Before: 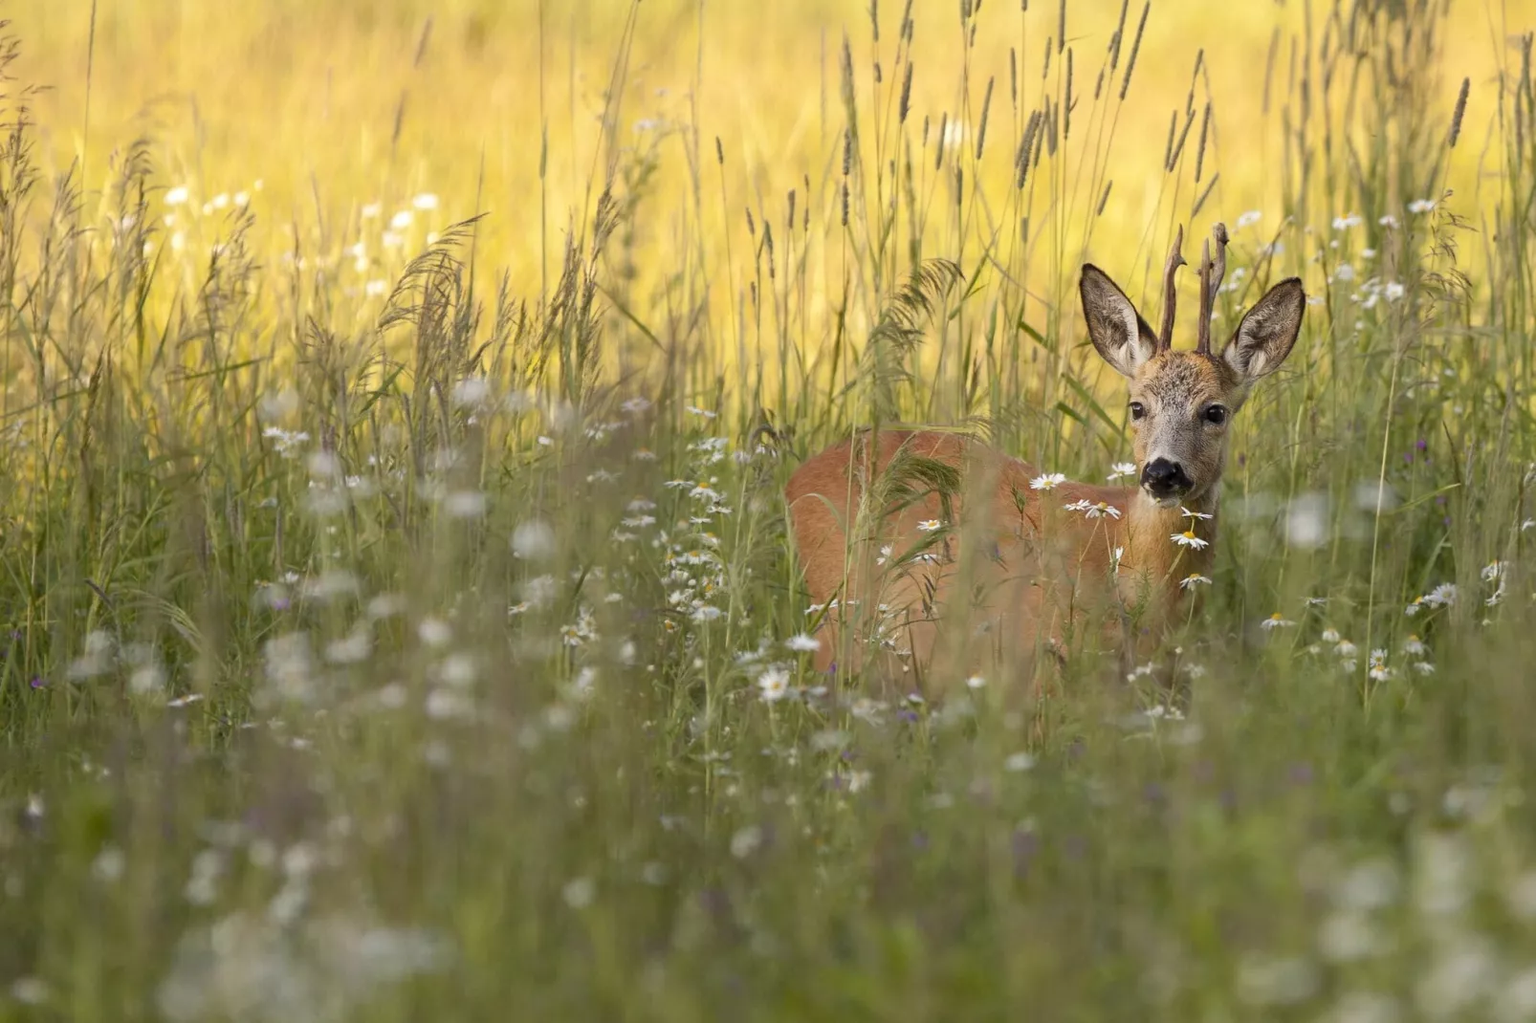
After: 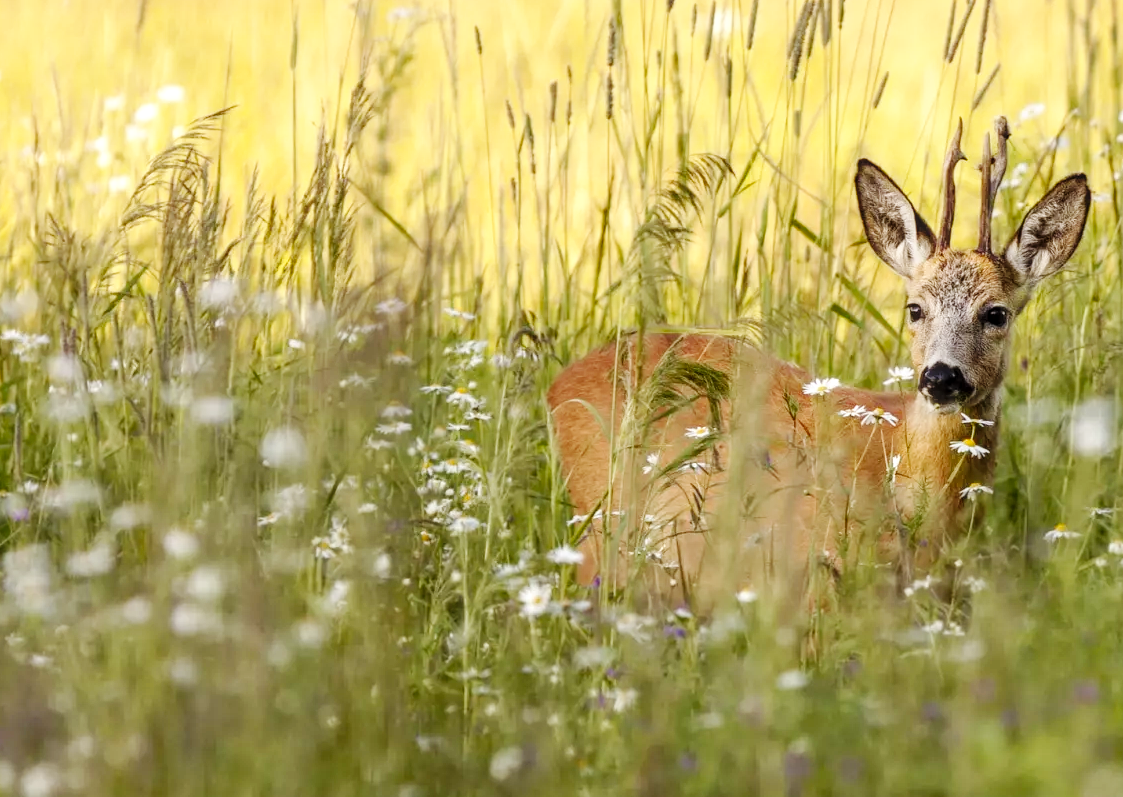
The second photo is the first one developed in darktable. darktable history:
crop and rotate: left 17.082%, top 10.957%, right 12.944%, bottom 14.546%
local contrast: on, module defaults
base curve: curves: ch0 [(0, 0) (0.036, 0.025) (0.121, 0.166) (0.206, 0.329) (0.605, 0.79) (1, 1)], preserve colors none
